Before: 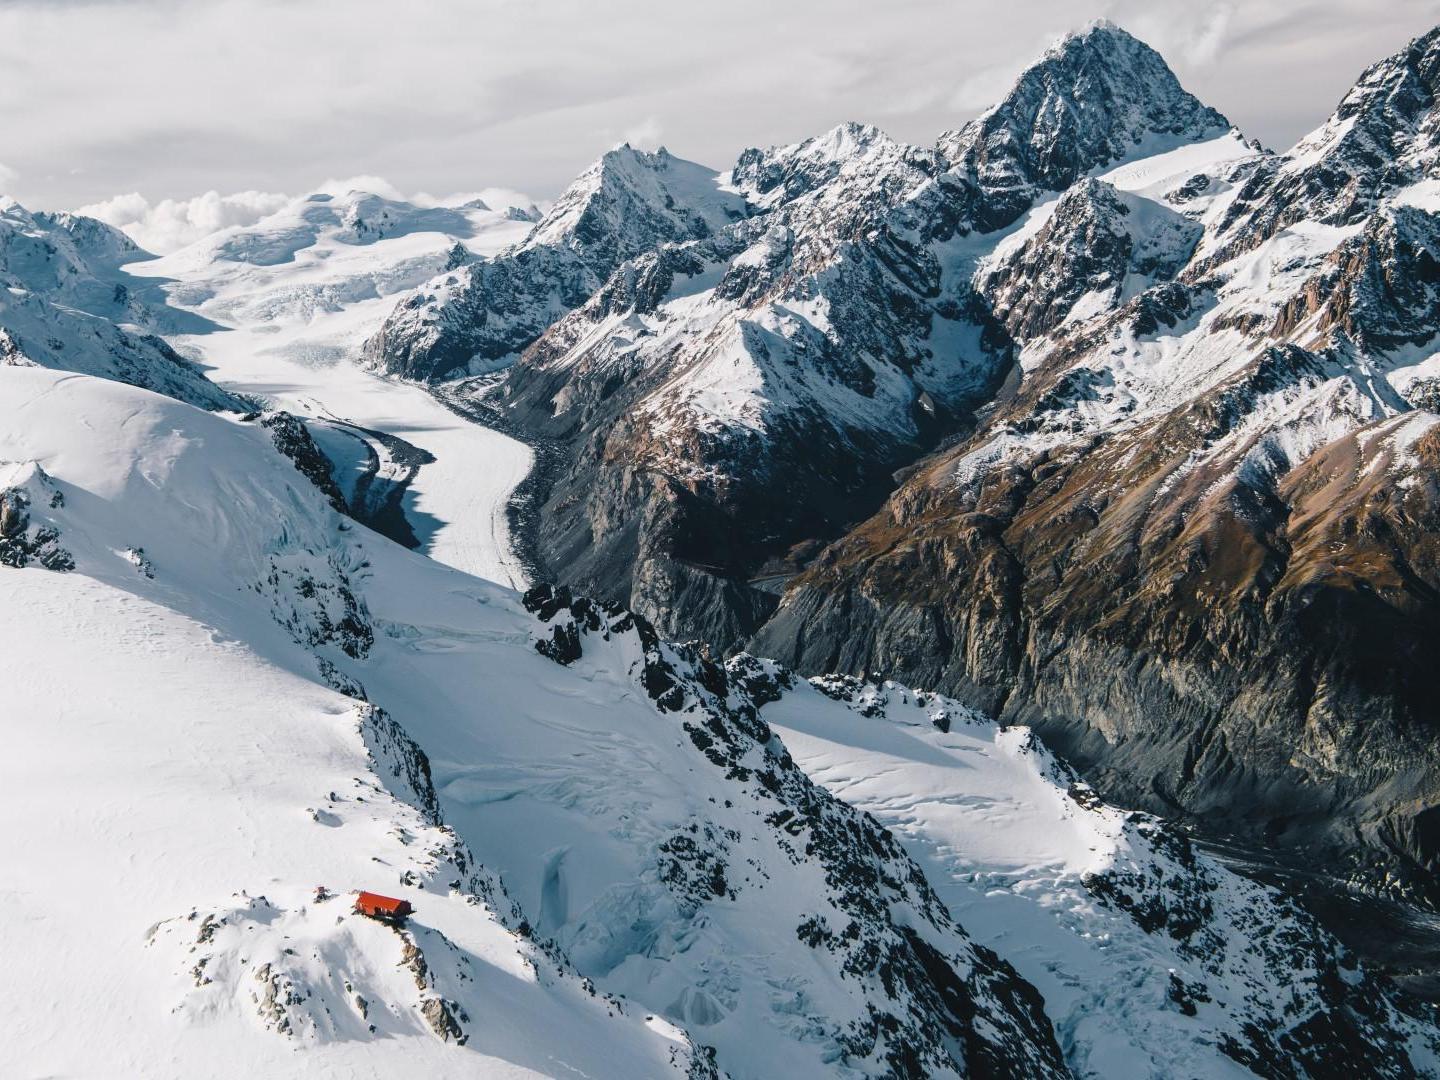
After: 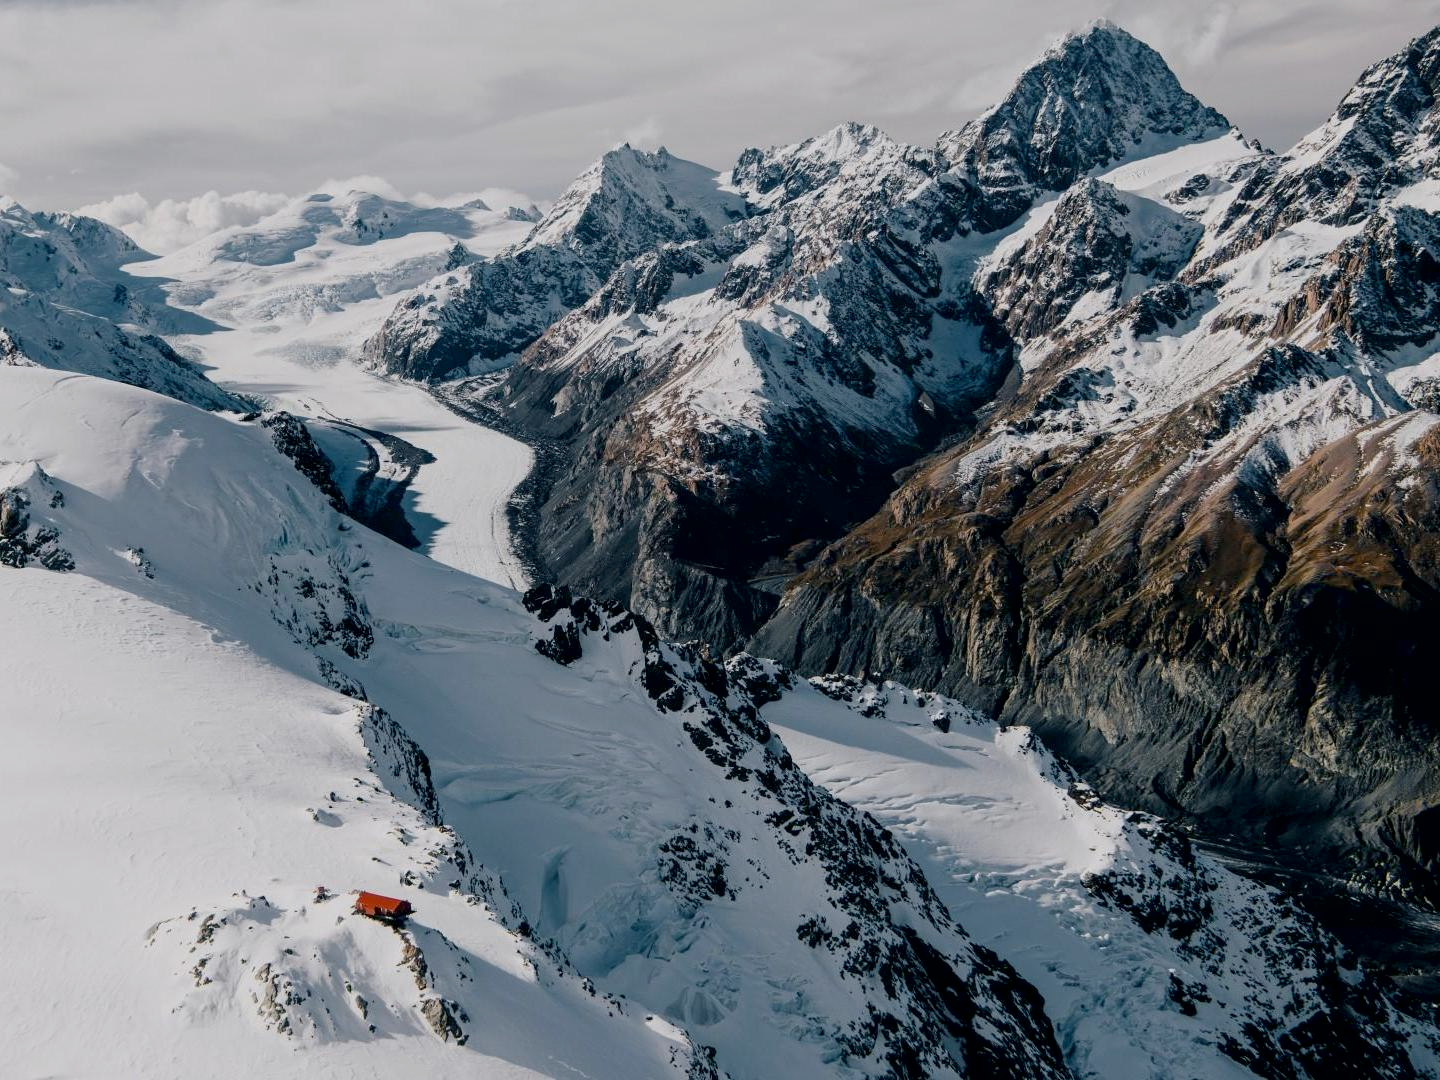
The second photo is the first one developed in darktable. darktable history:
contrast brightness saturation: saturation -0.04
exposure: black level correction 0.011, exposure -0.478 EV, compensate highlight preservation false
